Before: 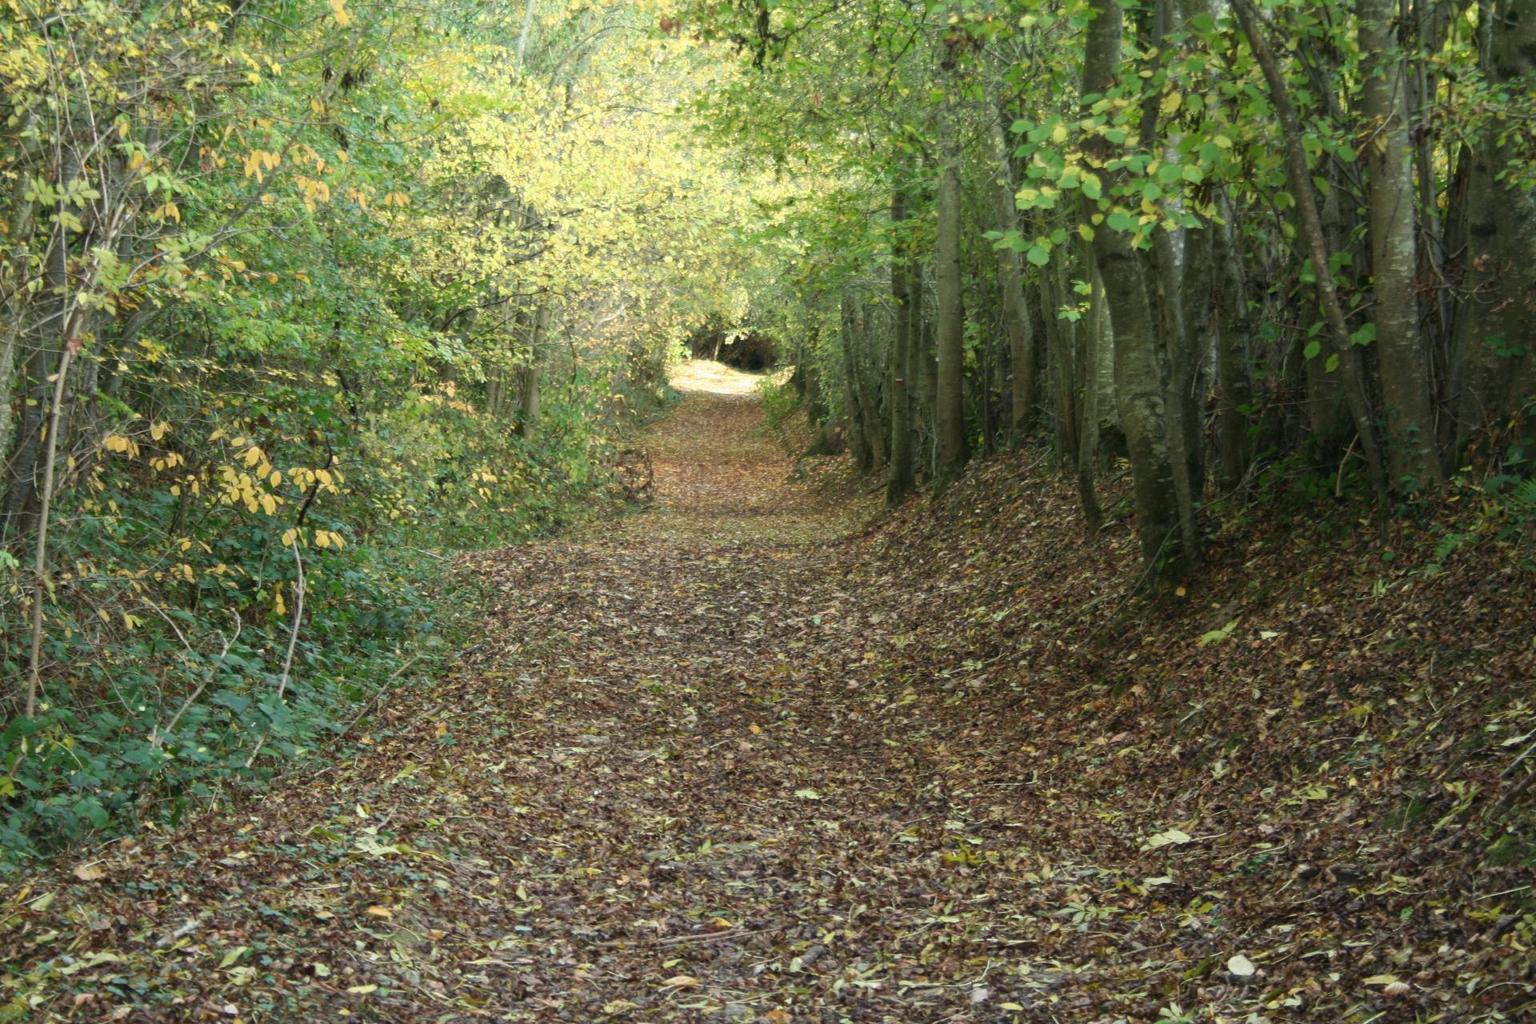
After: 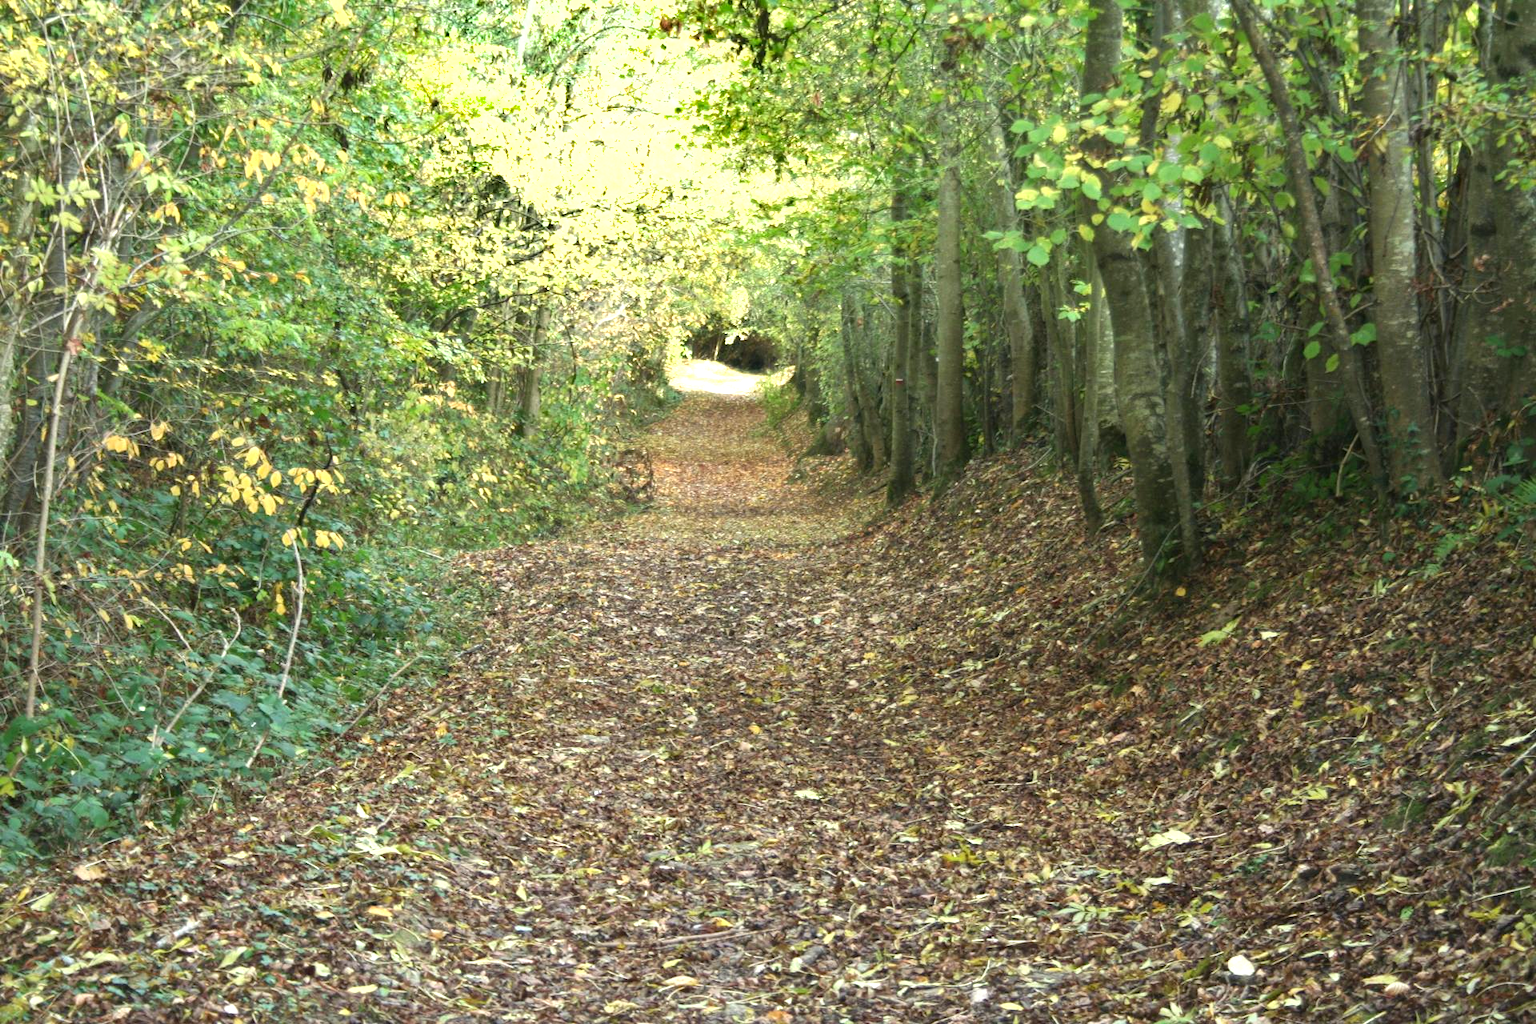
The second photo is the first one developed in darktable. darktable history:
exposure: exposure 0.786 EV, compensate highlight preservation false
shadows and highlights: shadows 13.23, white point adjustment 1.35, soften with gaussian
